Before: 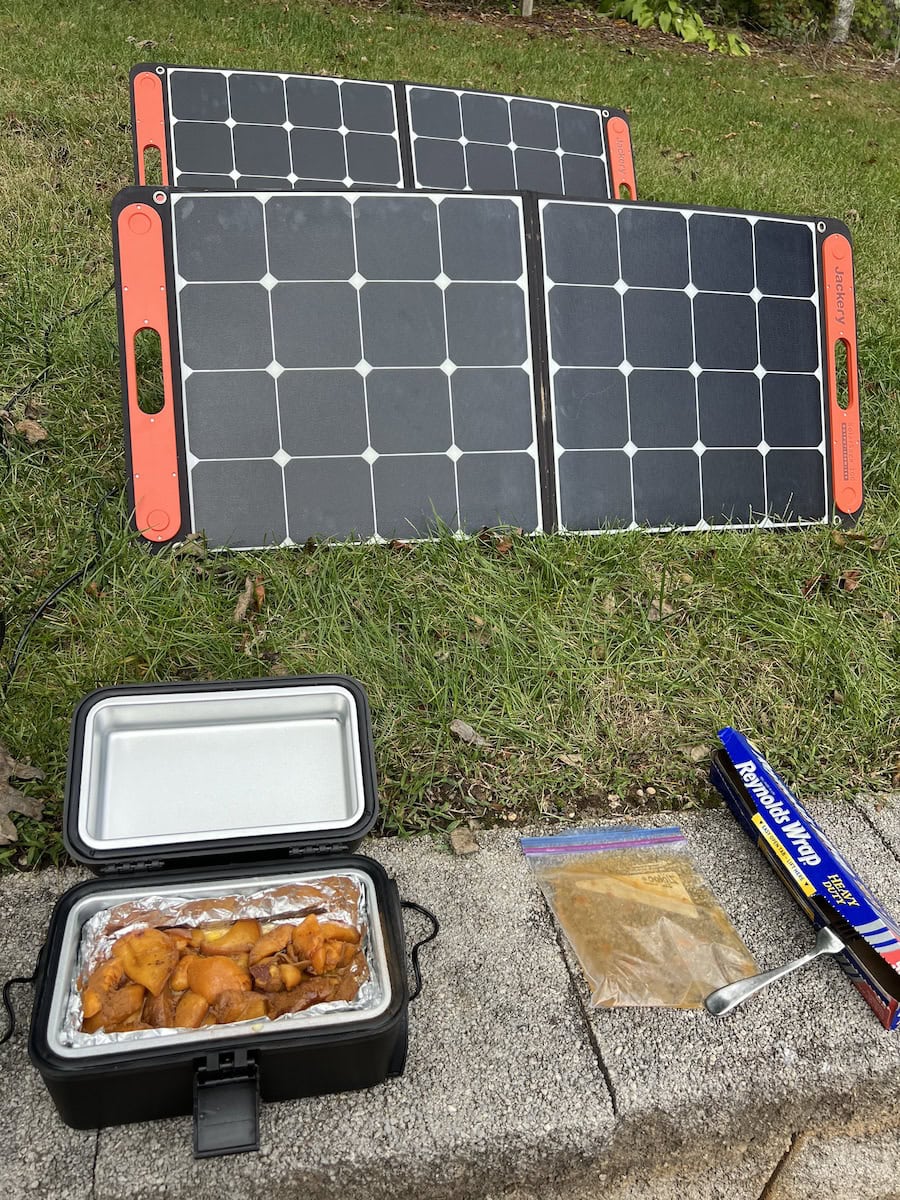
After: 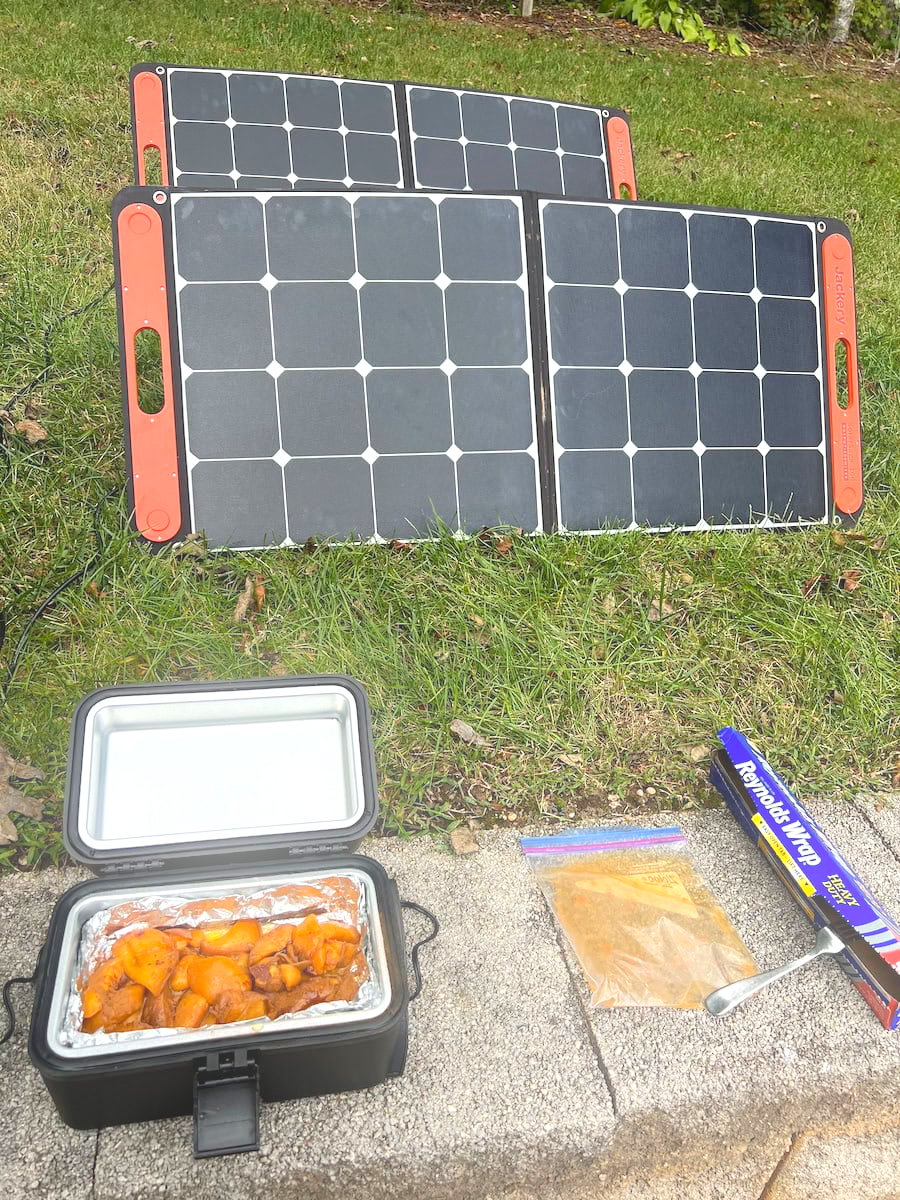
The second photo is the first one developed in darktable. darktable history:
bloom: threshold 82.5%, strength 16.25%
exposure: exposure 0.426 EV, compensate highlight preservation false
